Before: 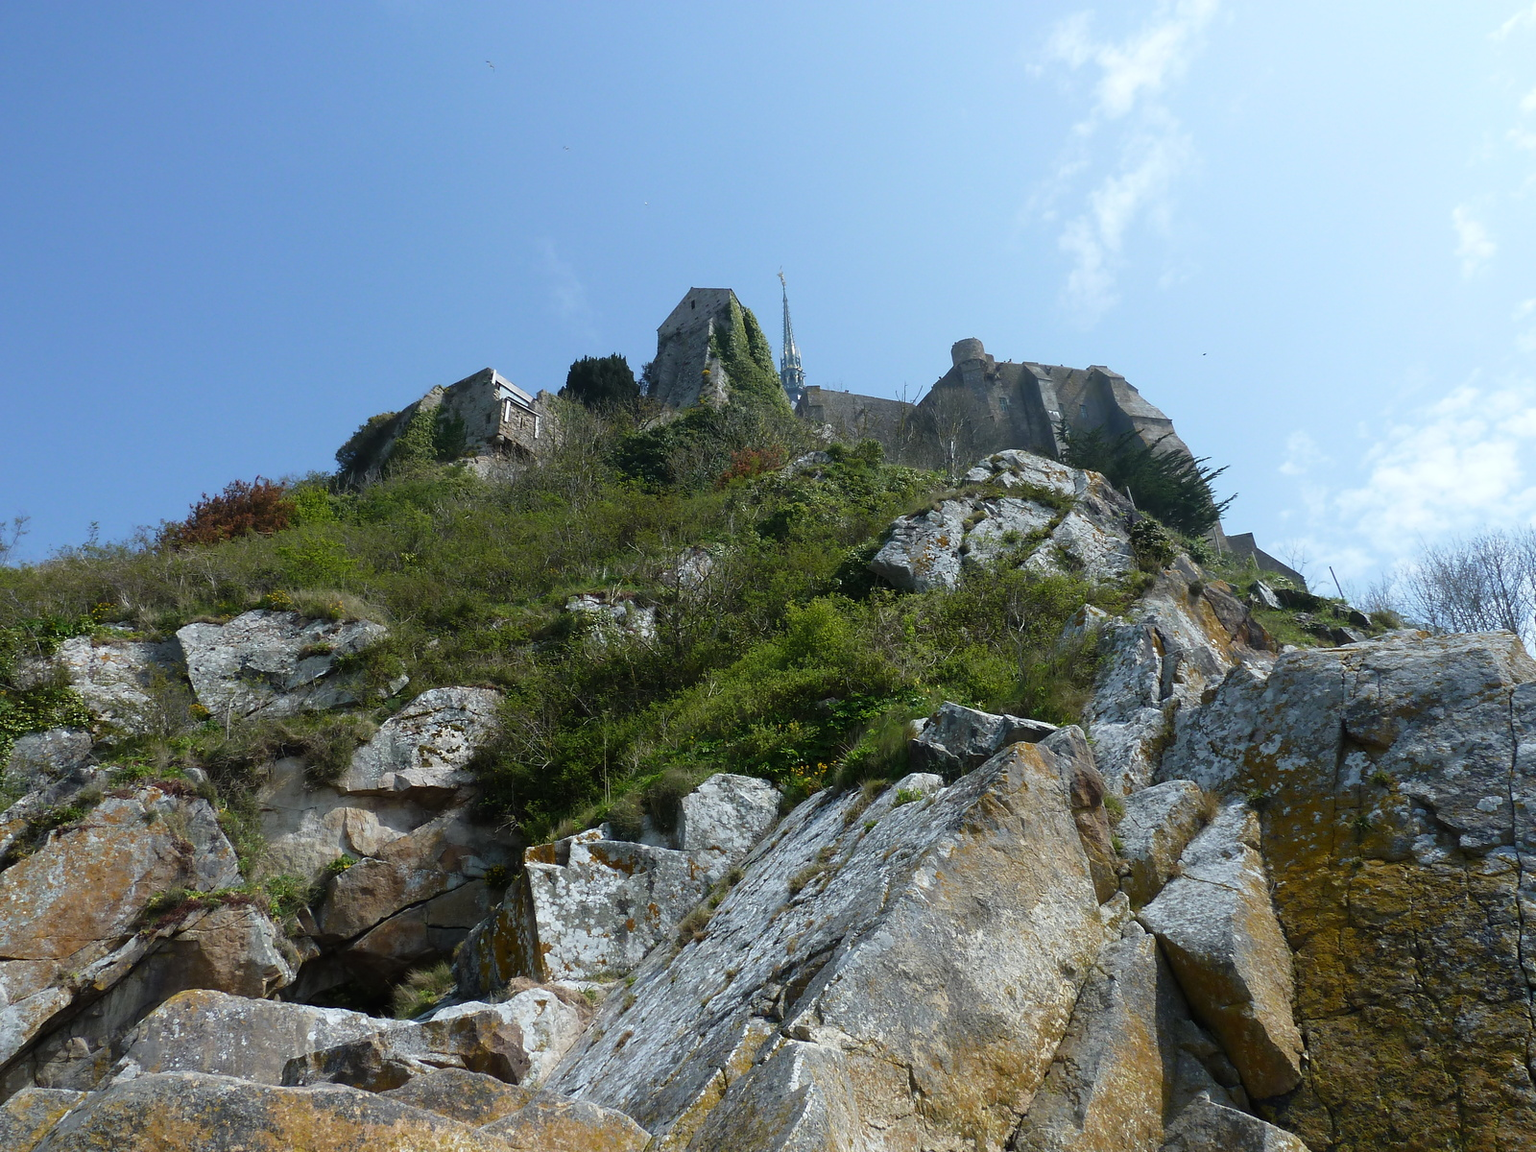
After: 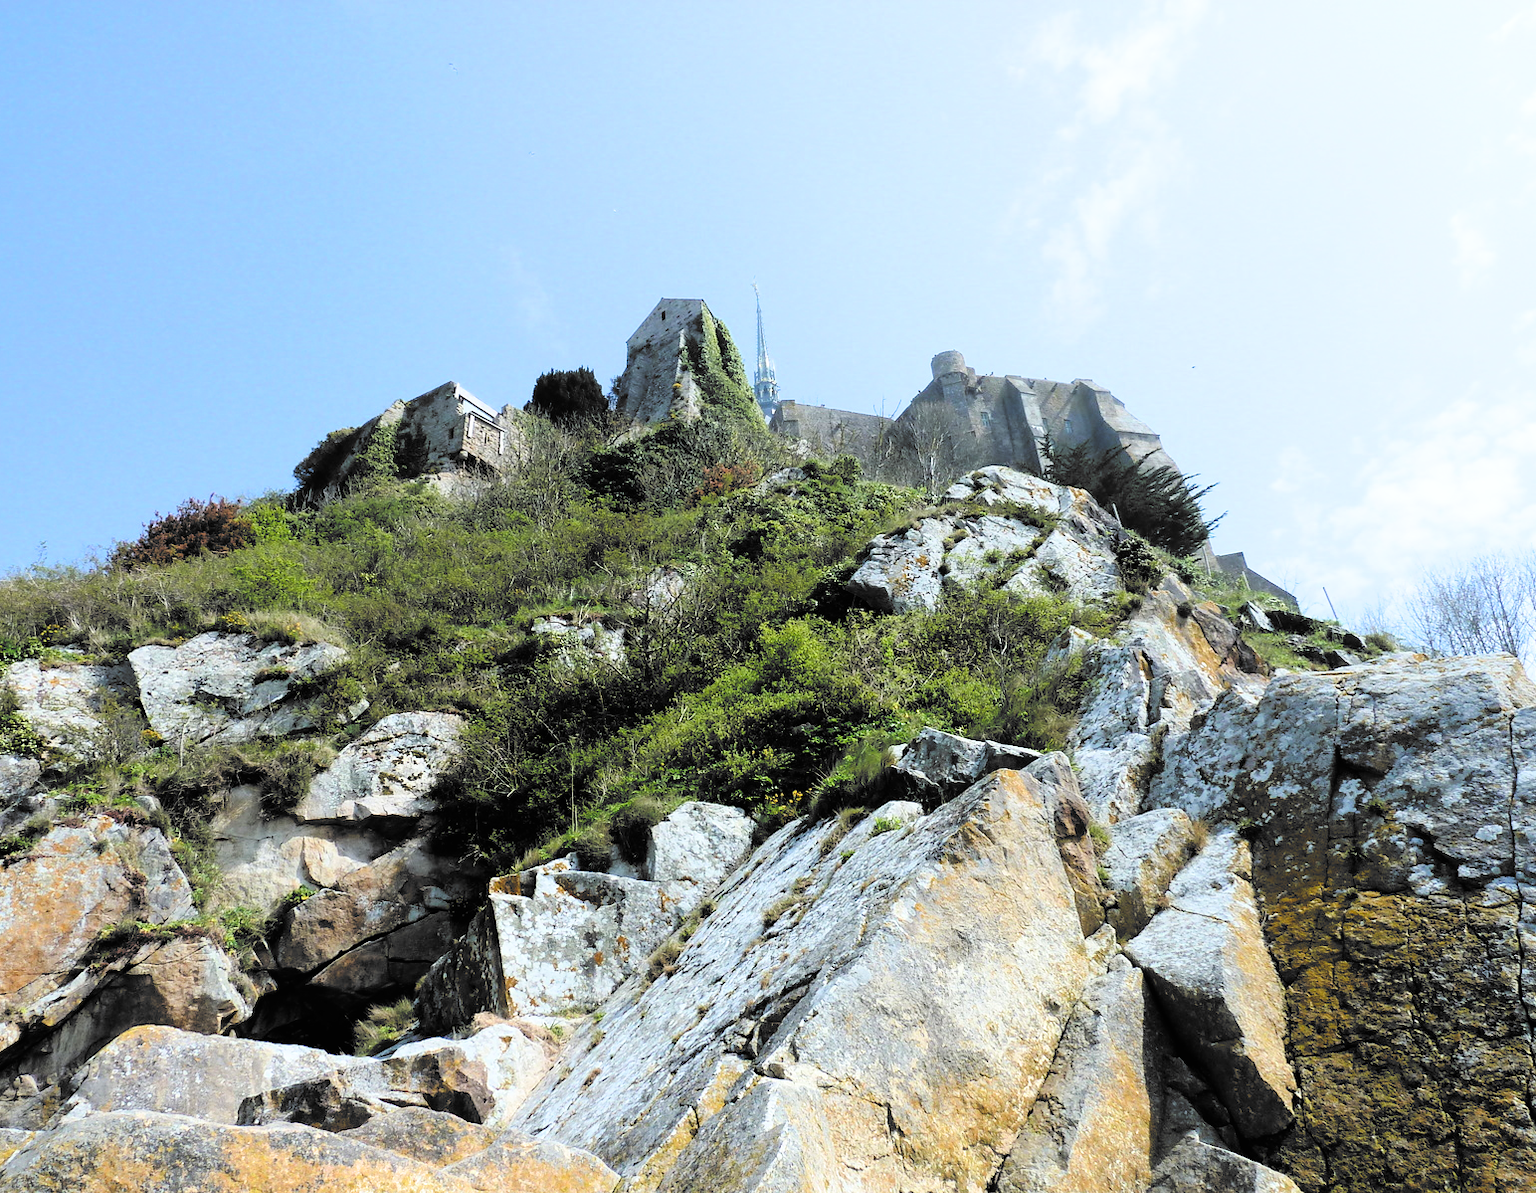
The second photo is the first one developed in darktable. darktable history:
crop and rotate: left 3.48%
filmic rgb: black relative exposure -5.07 EV, white relative exposure 3.5 EV, hardness 3.19, contrast 1.494, highlights saturation mix -48.8%, color science v6 (2022)
levels: levels [0, 0.445, 1]
exposure: black level correction 0, exposure 0.895 EV, compensate highlight preservation false
tone equalizer: mask exposure compensation -0.5 EV
